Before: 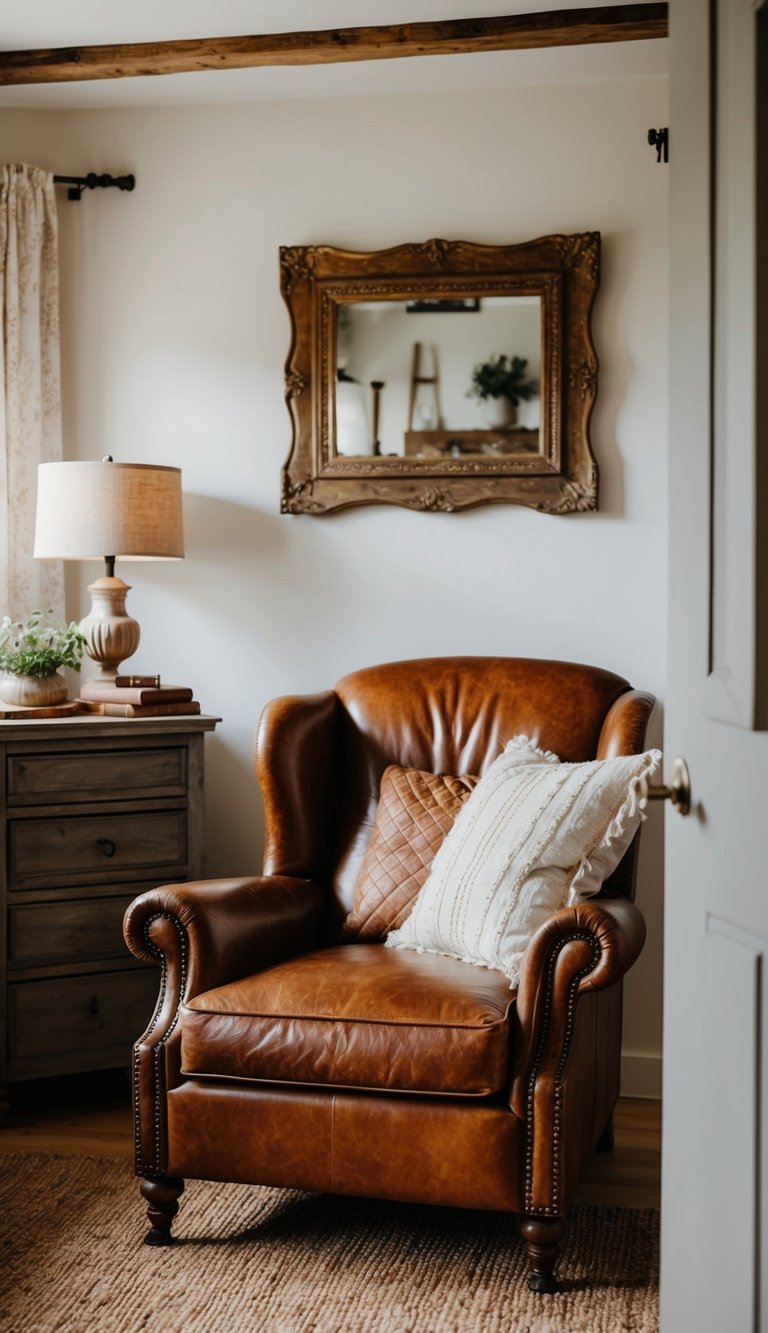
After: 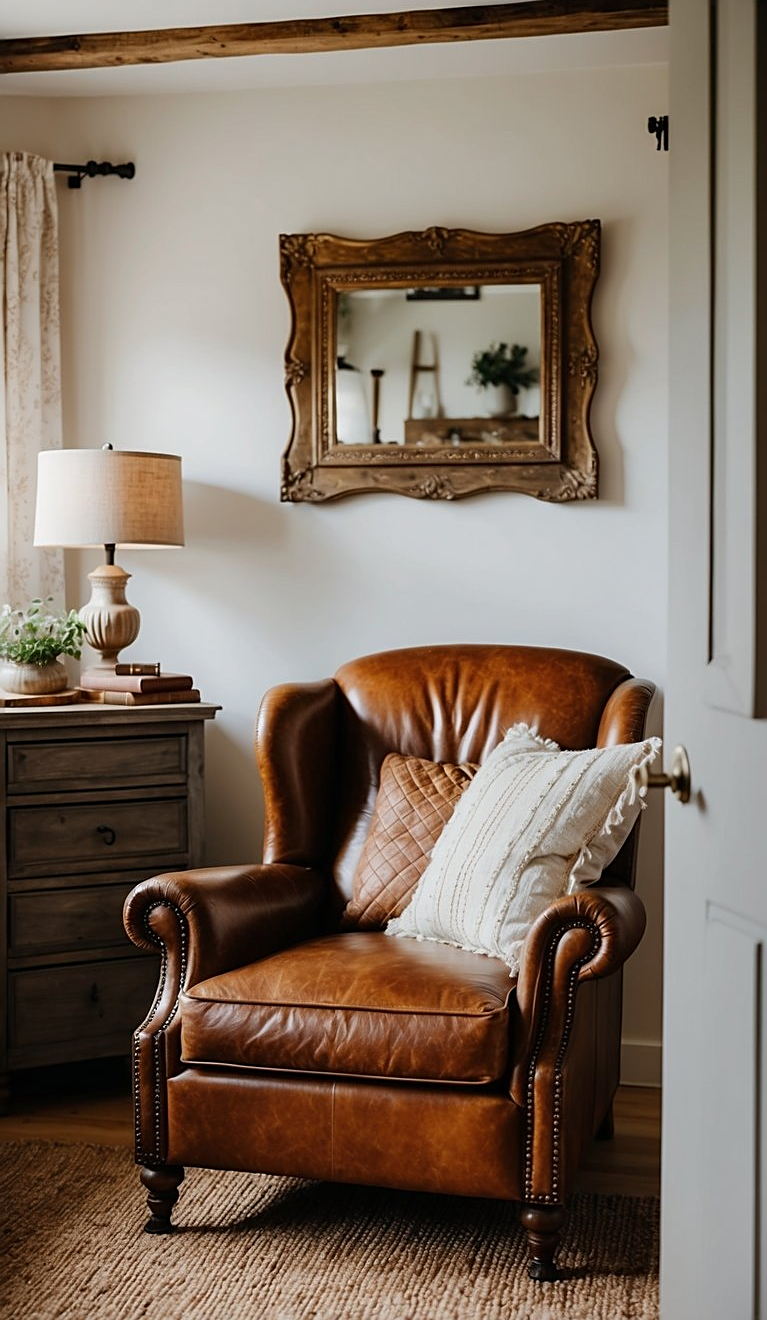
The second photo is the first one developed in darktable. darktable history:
crop: top 0.947%, right 0.042%
sharpen: on, module defaults
